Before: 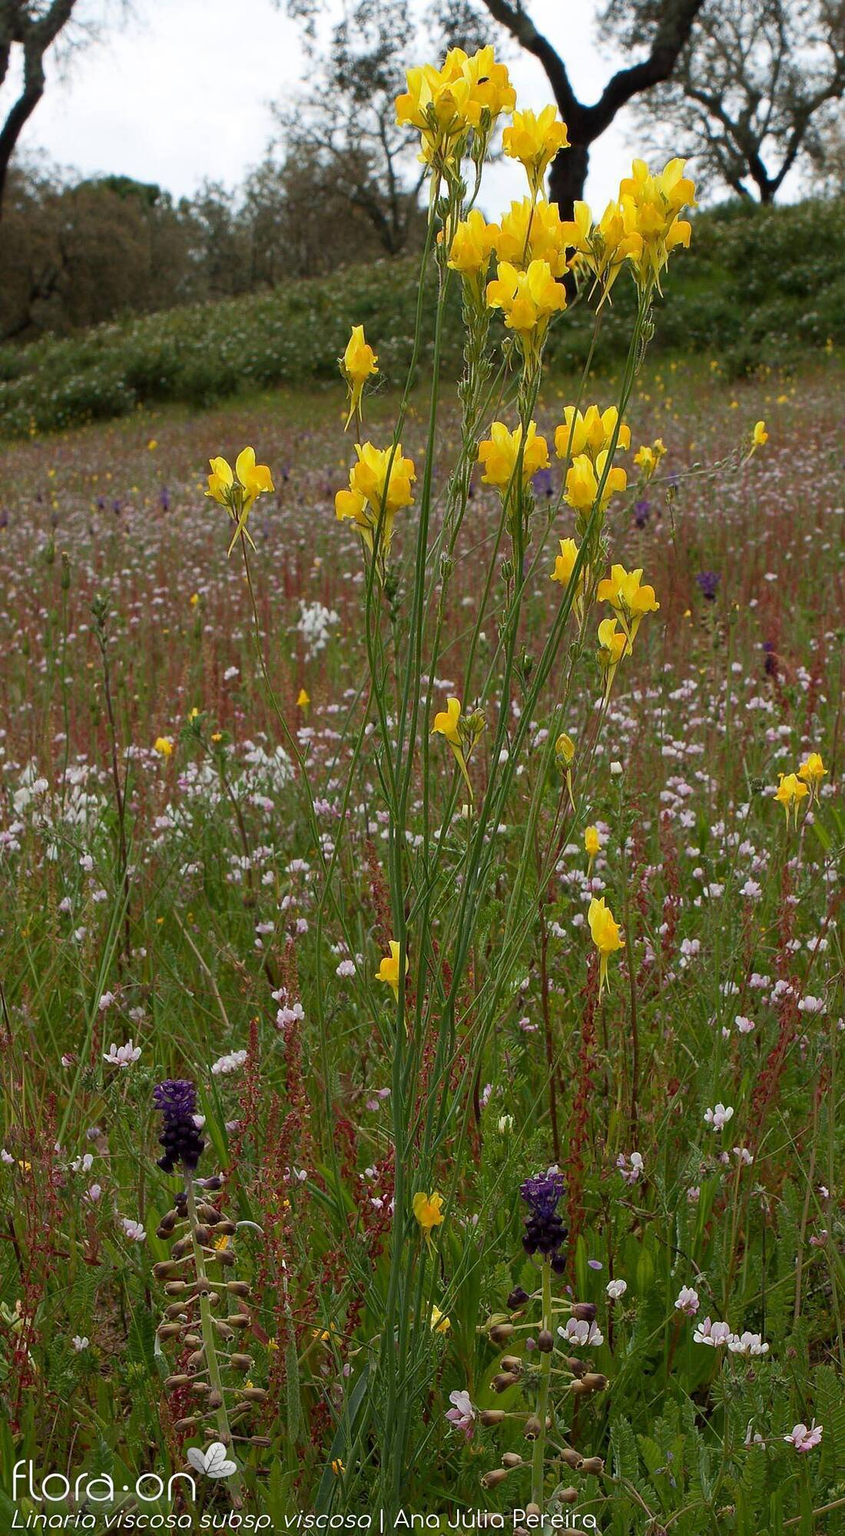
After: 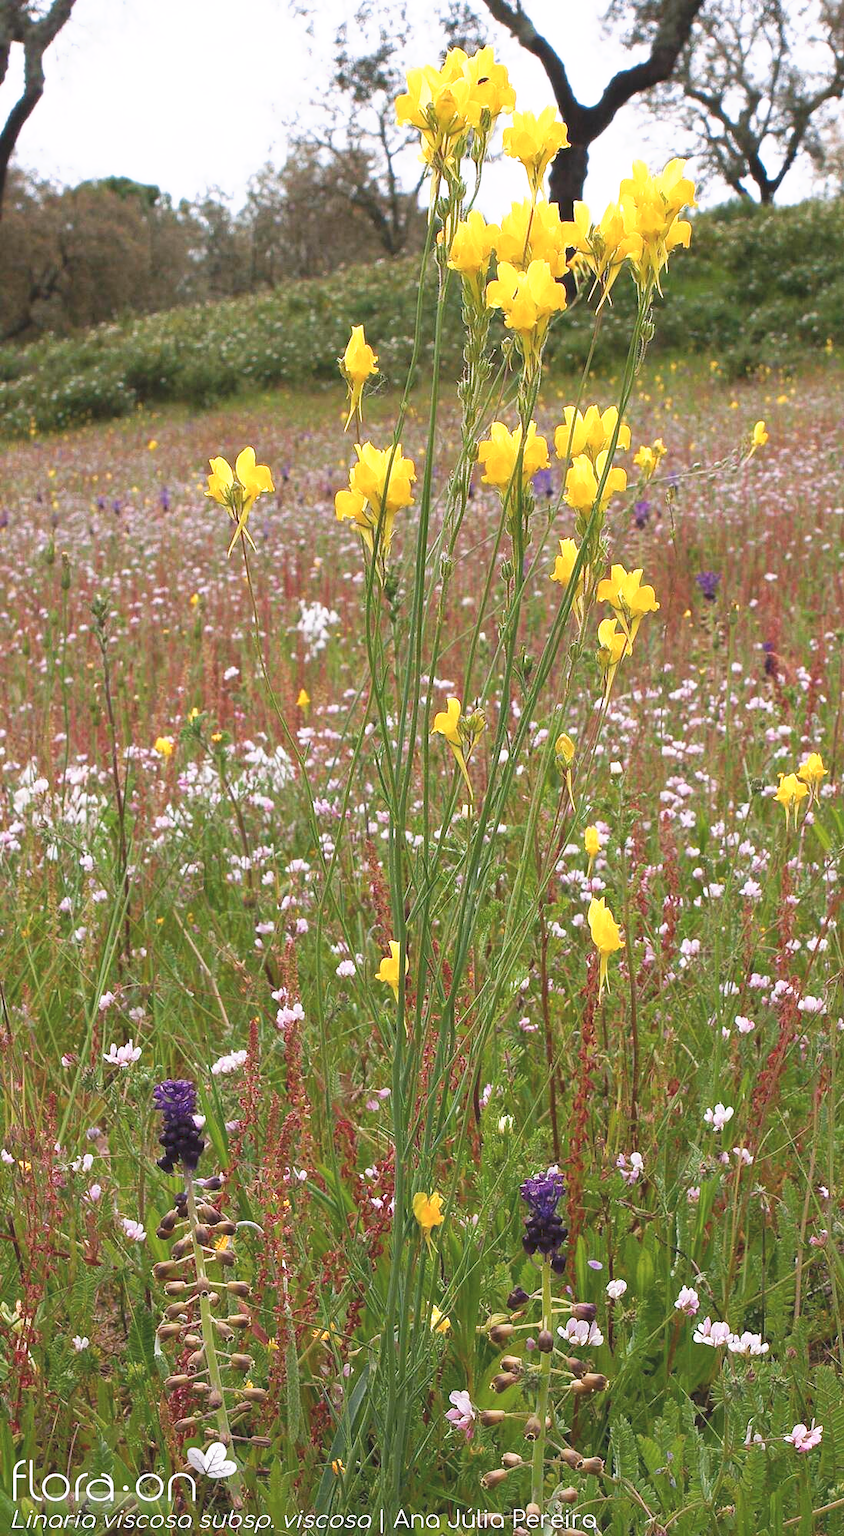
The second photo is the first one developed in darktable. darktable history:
tone curve: curves: ch0 [(0, 0) (0.003, 0.115) (0.011, 0.133) (0.025, 0.157) (0.044, 0.182) (0.069, 0.209) (0.1, 0.239) (0.136, 0.279) (0.177, 0.326) (0.224, 0.379) (0.277, 0.436) (0.335, 0.507) (0.399, 0.587) (0.468, 0.671) (0.543, 0.75) (0.623, 0.837) (0.709, 0.916) (0.801, 0.978) (0.898, 0.985) (1, 1)], preserve colors none
contrast equalizer: y [[0.5 ×6], [0.5 ×6], [0.5, 0.5, 0.501, 0.545, 0.707, 0.863], [0 ×6], [0 ×6]]
white balance: red 1.05, blue 1.072
